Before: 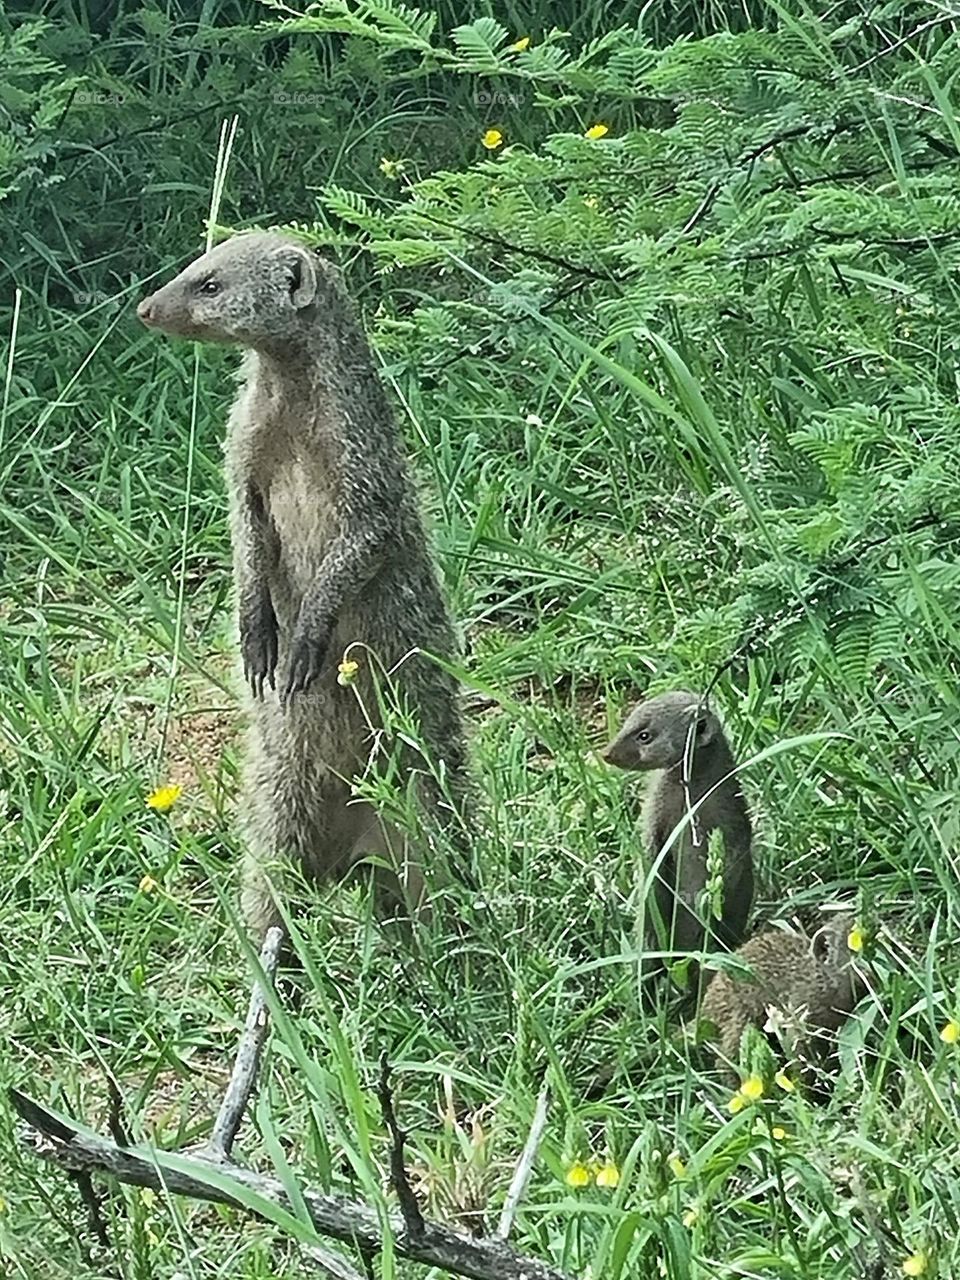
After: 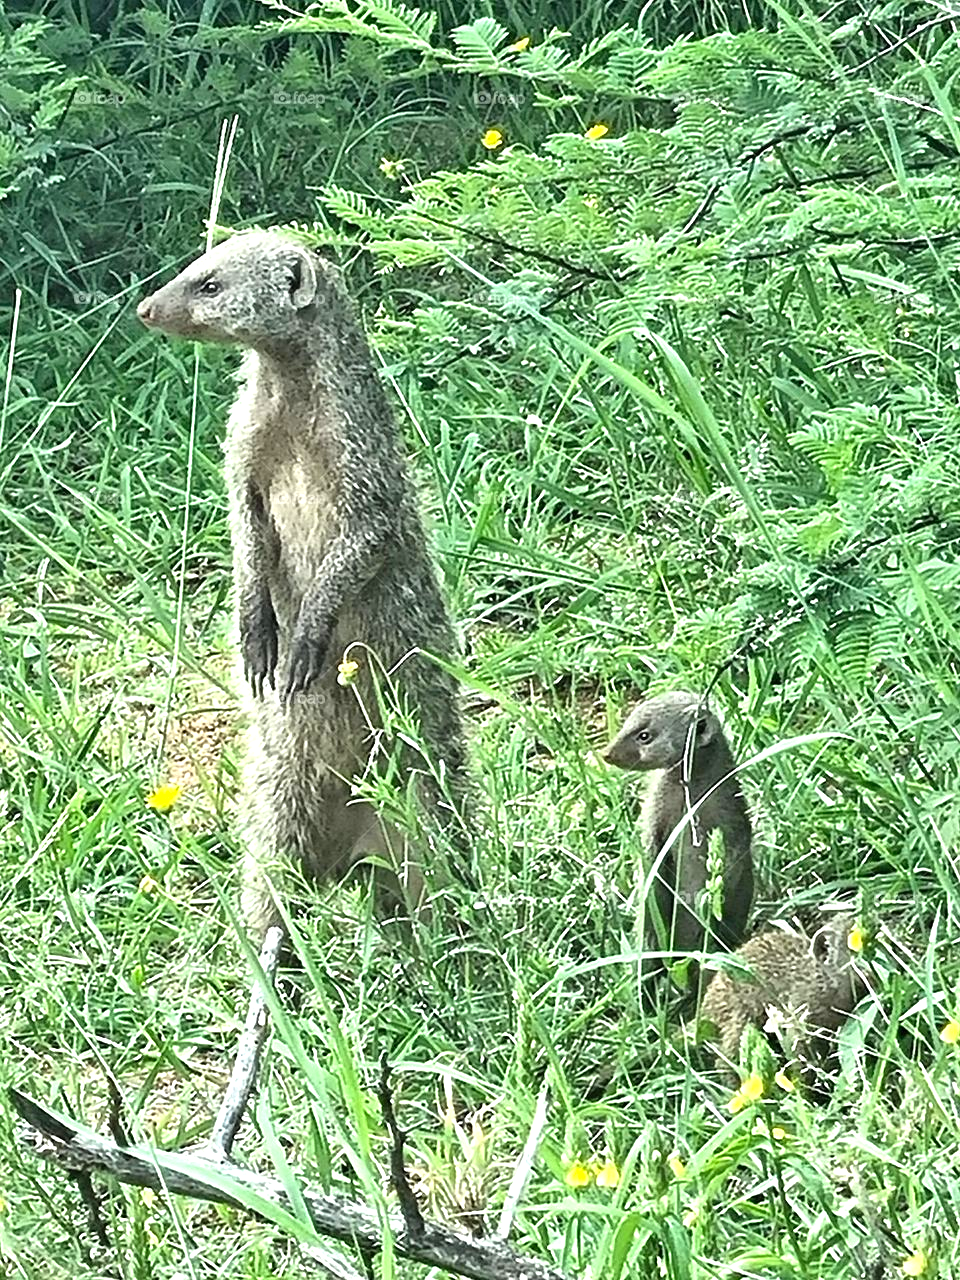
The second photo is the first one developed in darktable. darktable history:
levels: black 0.028%, levels [0, 0.394, 0.787]
